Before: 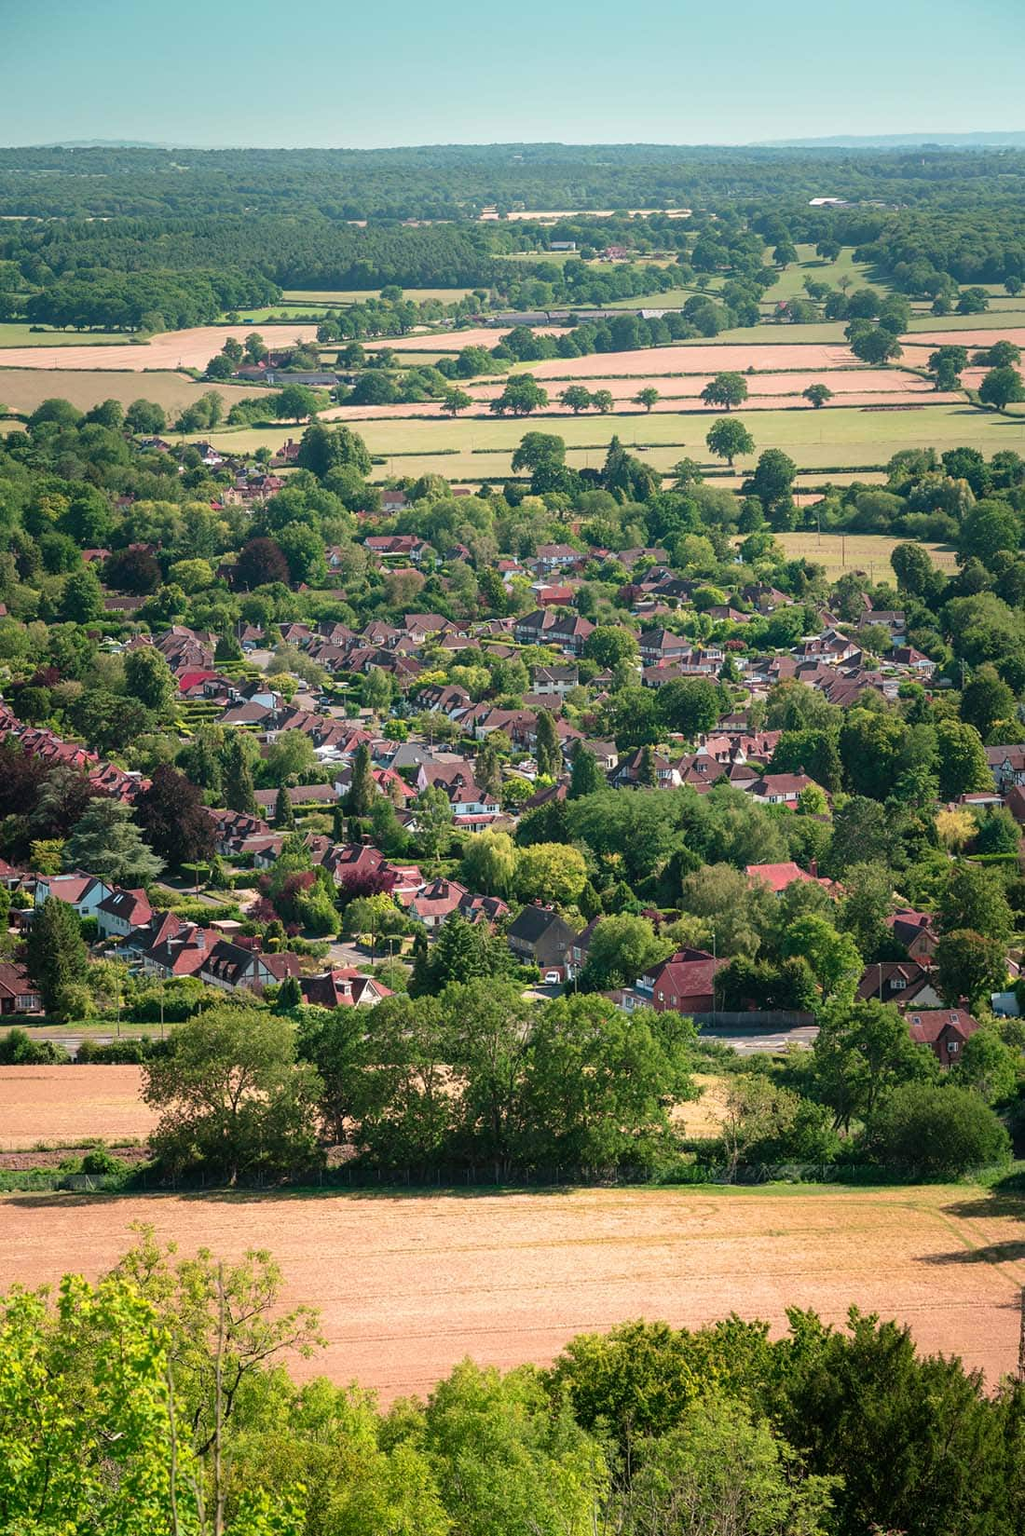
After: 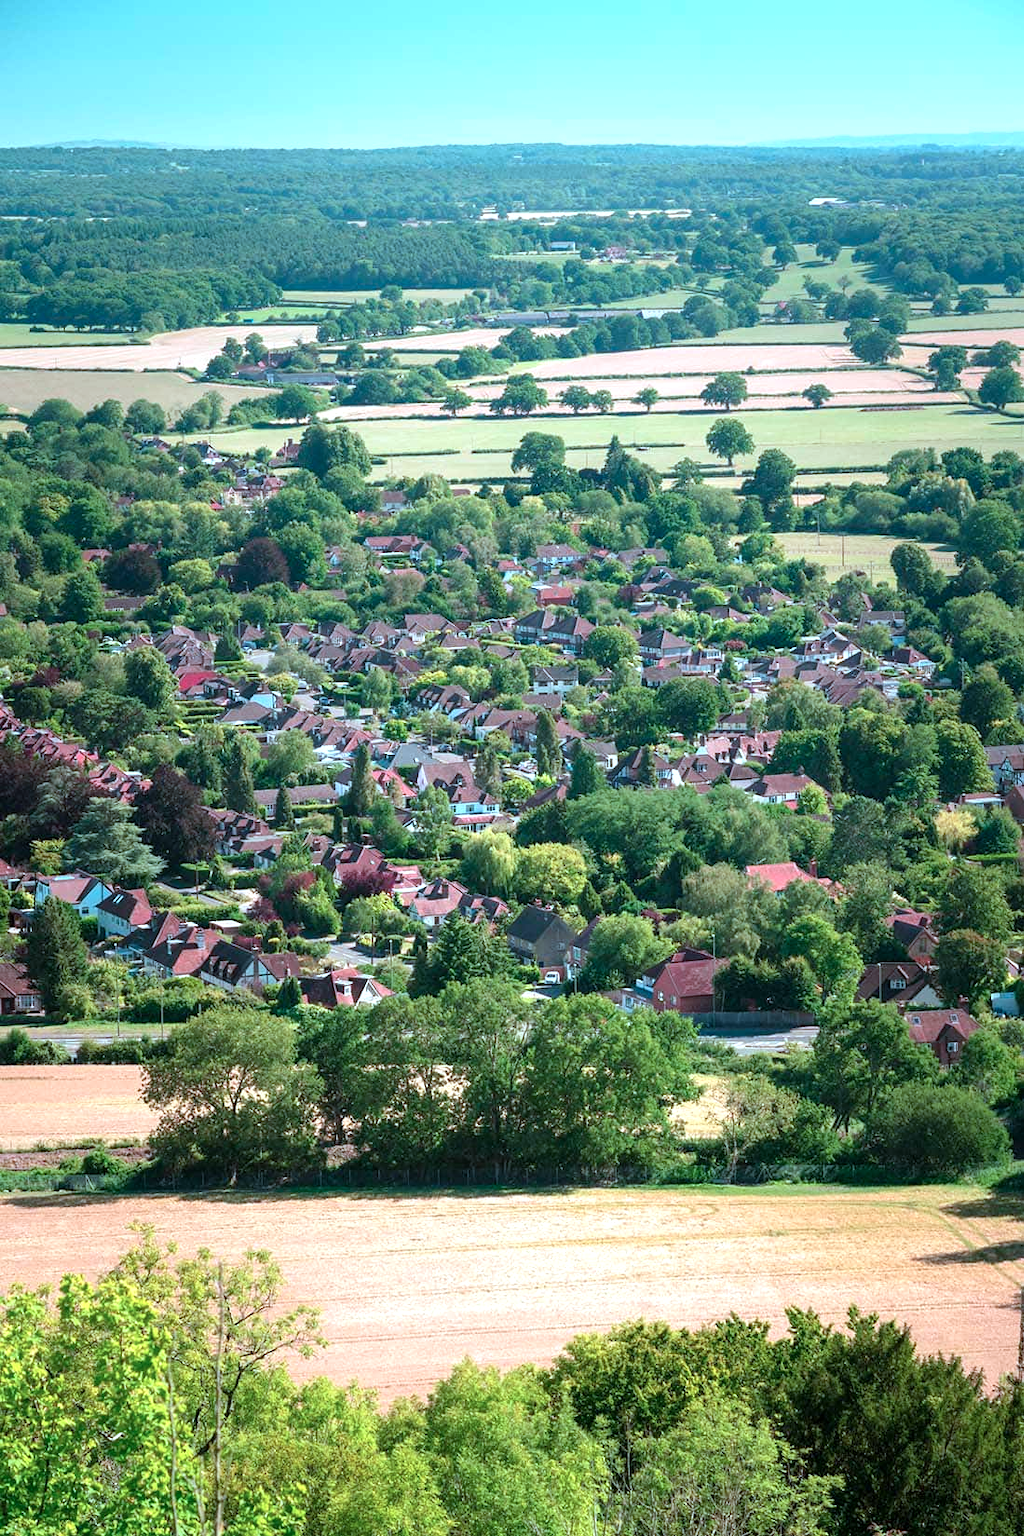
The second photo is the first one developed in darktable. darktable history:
exposure: black level correction 0.001, exposure 0.5 EV, compensate exposure bias true, compensate highlight preservation false
color correction: highlights a* -10.69, highlights b* -19.19
